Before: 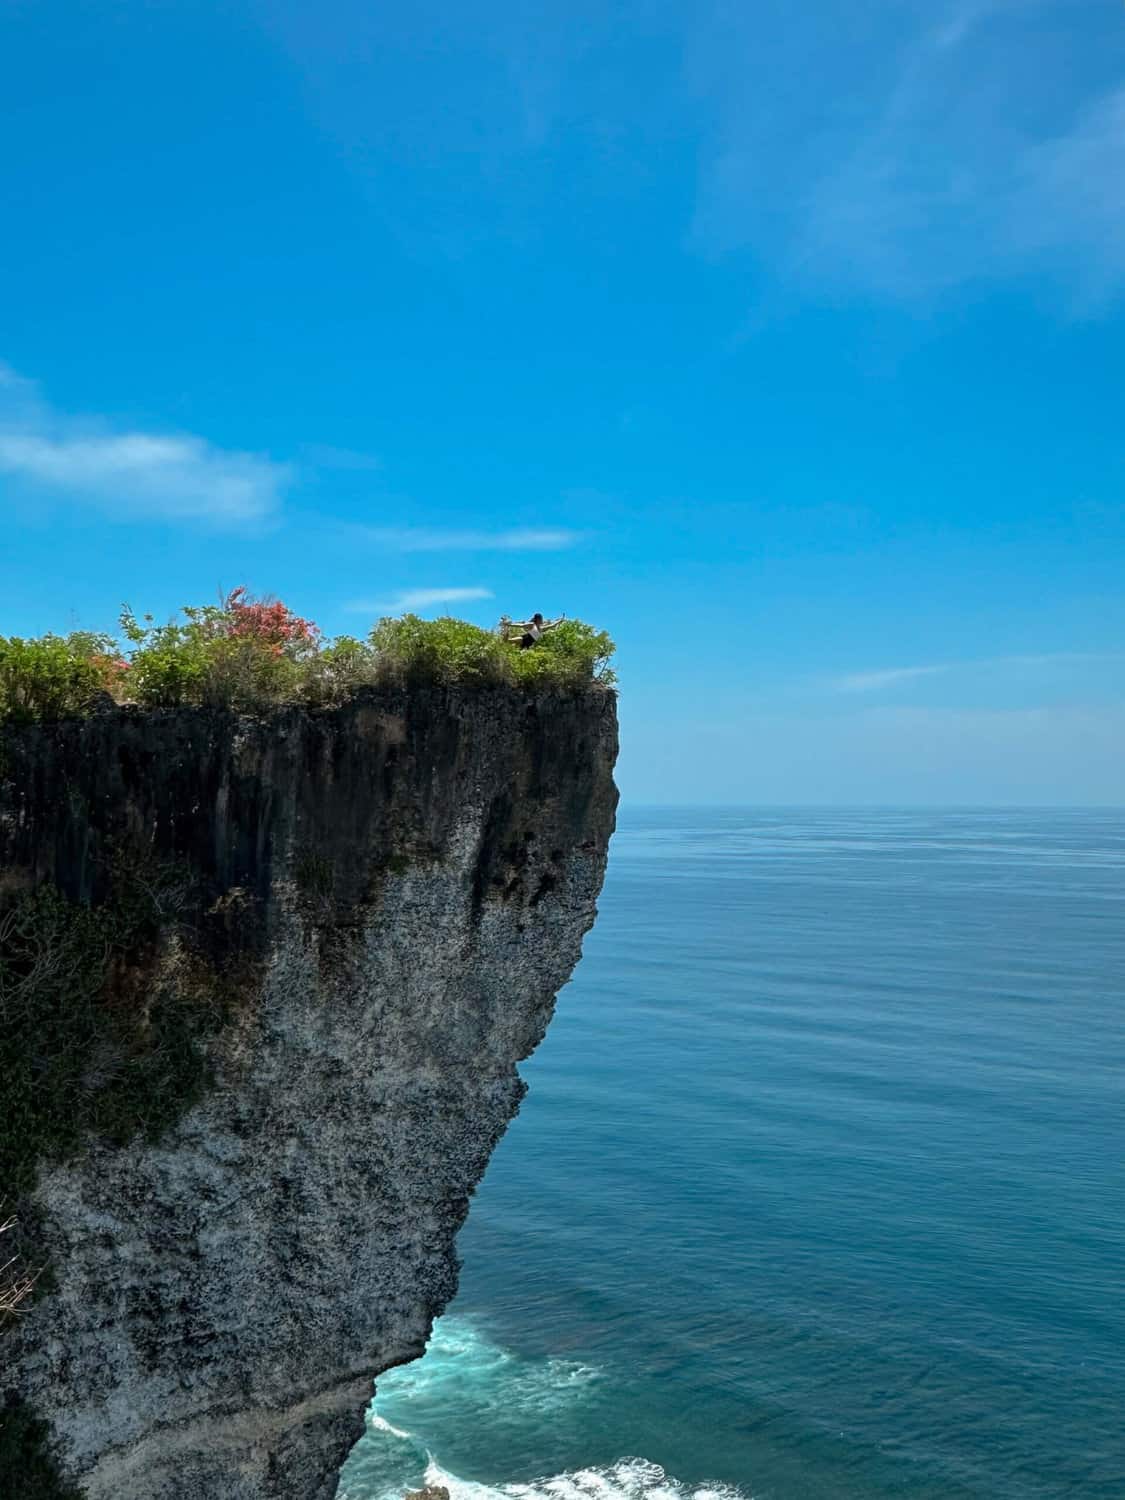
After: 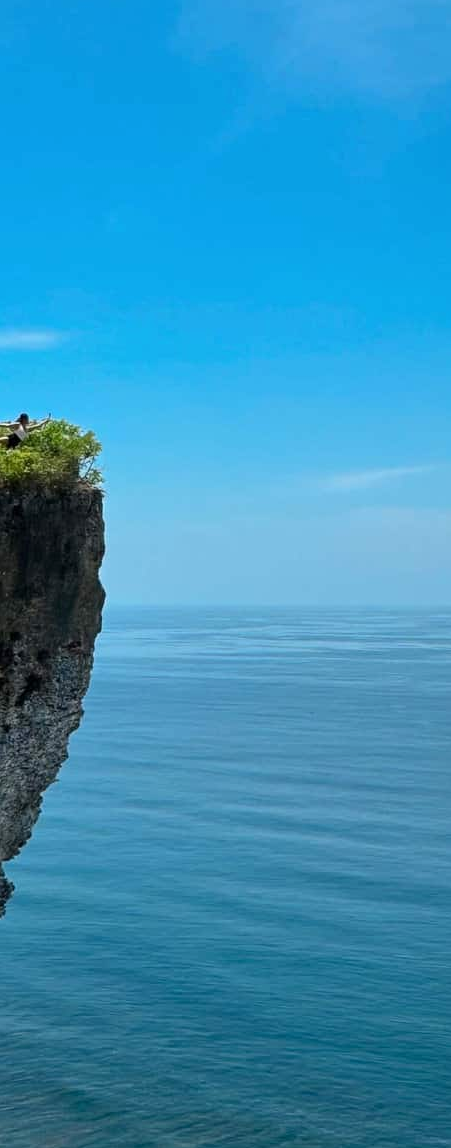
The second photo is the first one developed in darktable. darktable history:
contrast brightness saturation: contrast 0.1, brightness 0.02, saturation 0.02
crop: left 45.721%, top 13.393%, right 14.118%, bottom 10.01%
